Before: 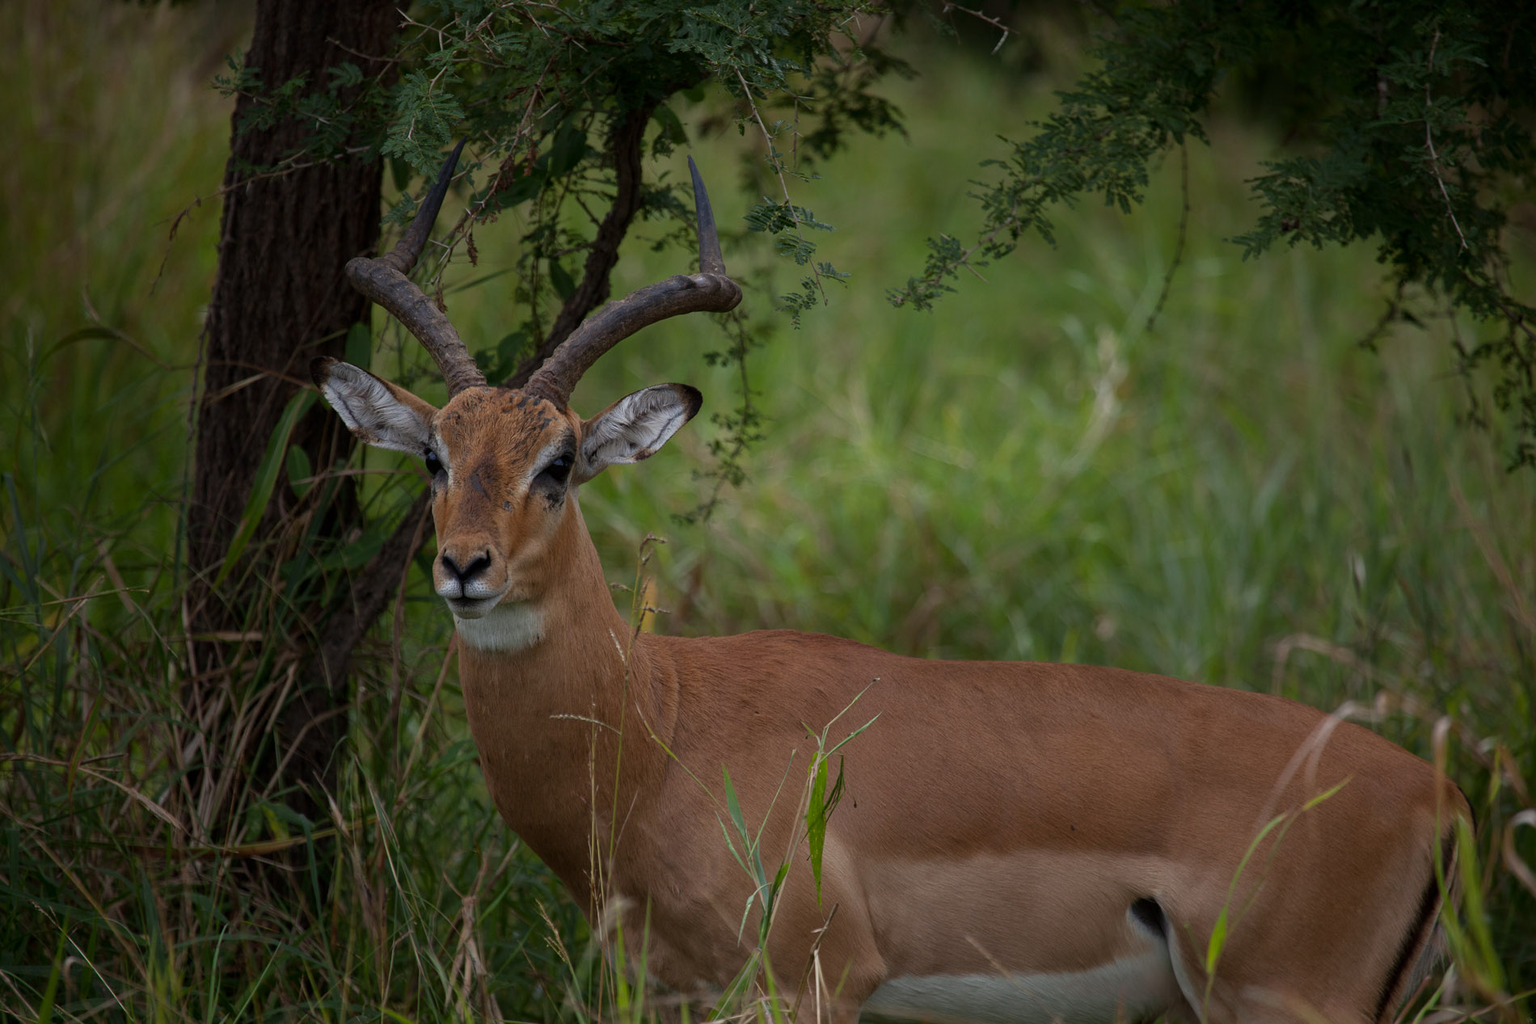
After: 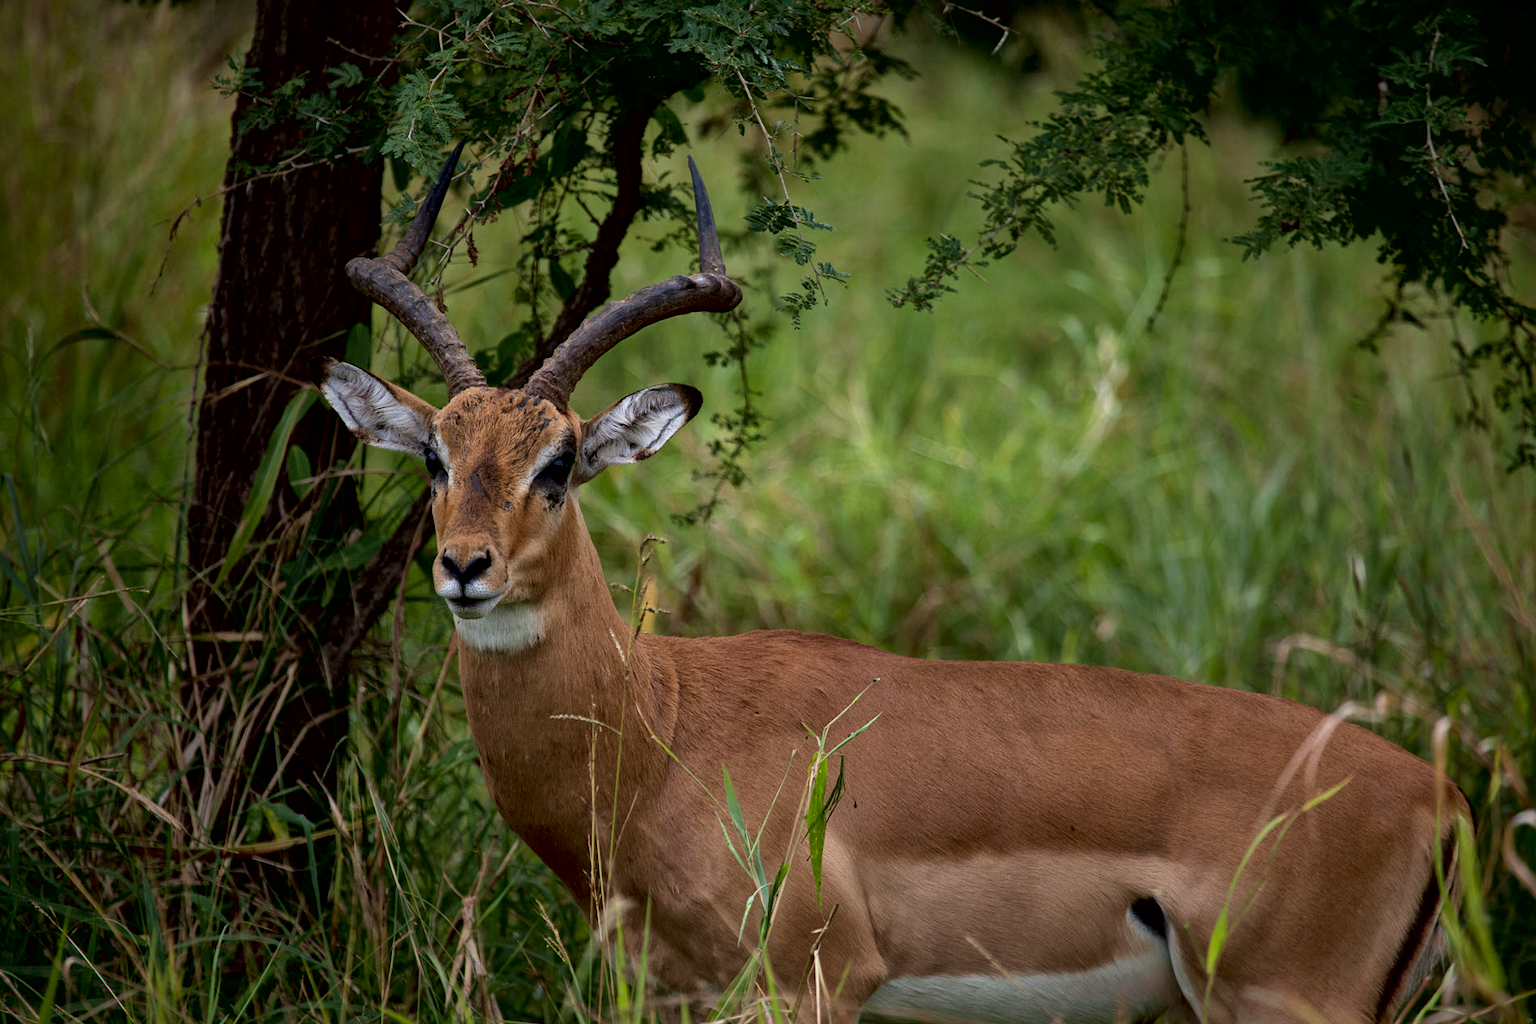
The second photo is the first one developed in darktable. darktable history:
local contrast: mode bilateral grid, contrast 50, coarseness 50, detail 150%, midtone range 0.2
velvia: on, module defaults
exposure: black level correction 0.005, exposure 0.417 EV, compensate highlight preservation false
